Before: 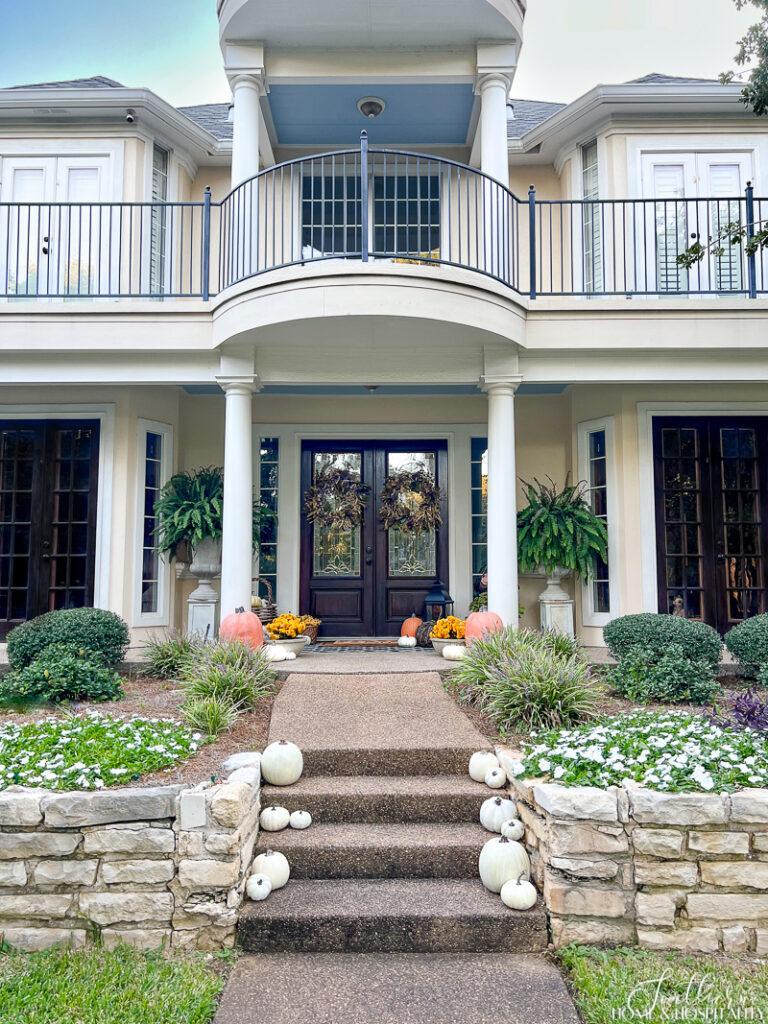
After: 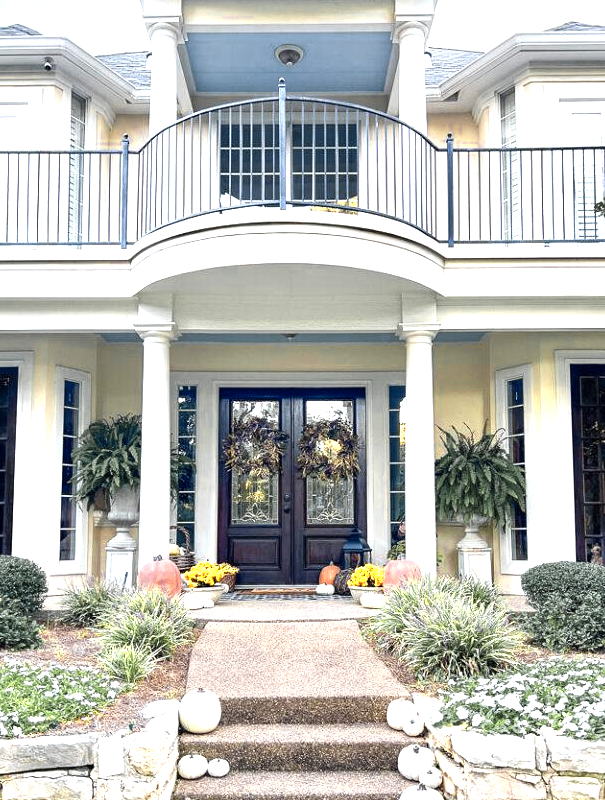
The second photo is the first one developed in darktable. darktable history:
levels: levels [0, 0.394, 0.787]
color zones: curves: ch0 [(0.004, 0.306) (0.107, 0.448) (0.252, 0.656) (0.41, 0.398) (0.595, 0.515) (0.768, 0.628)]; ch1 [(0.07, 0.323) (0.151, 0.452) (0.252, 0.608) (0.346, 0.221) (0.463, 0.189) (0.61, 0.368) (0.735, 0.395) (0.921, 0.412)]; ch2 [(0, 0.476) (0.132, 0.512) (0.243, 0.512) (0.397, 0.48) (0.522, 0.376) (0.634, 0.536) (0.761, 0.46)]
crop and rotate: left 10.77%, top 5.1%, right 10.41%, bottom 16.76%
